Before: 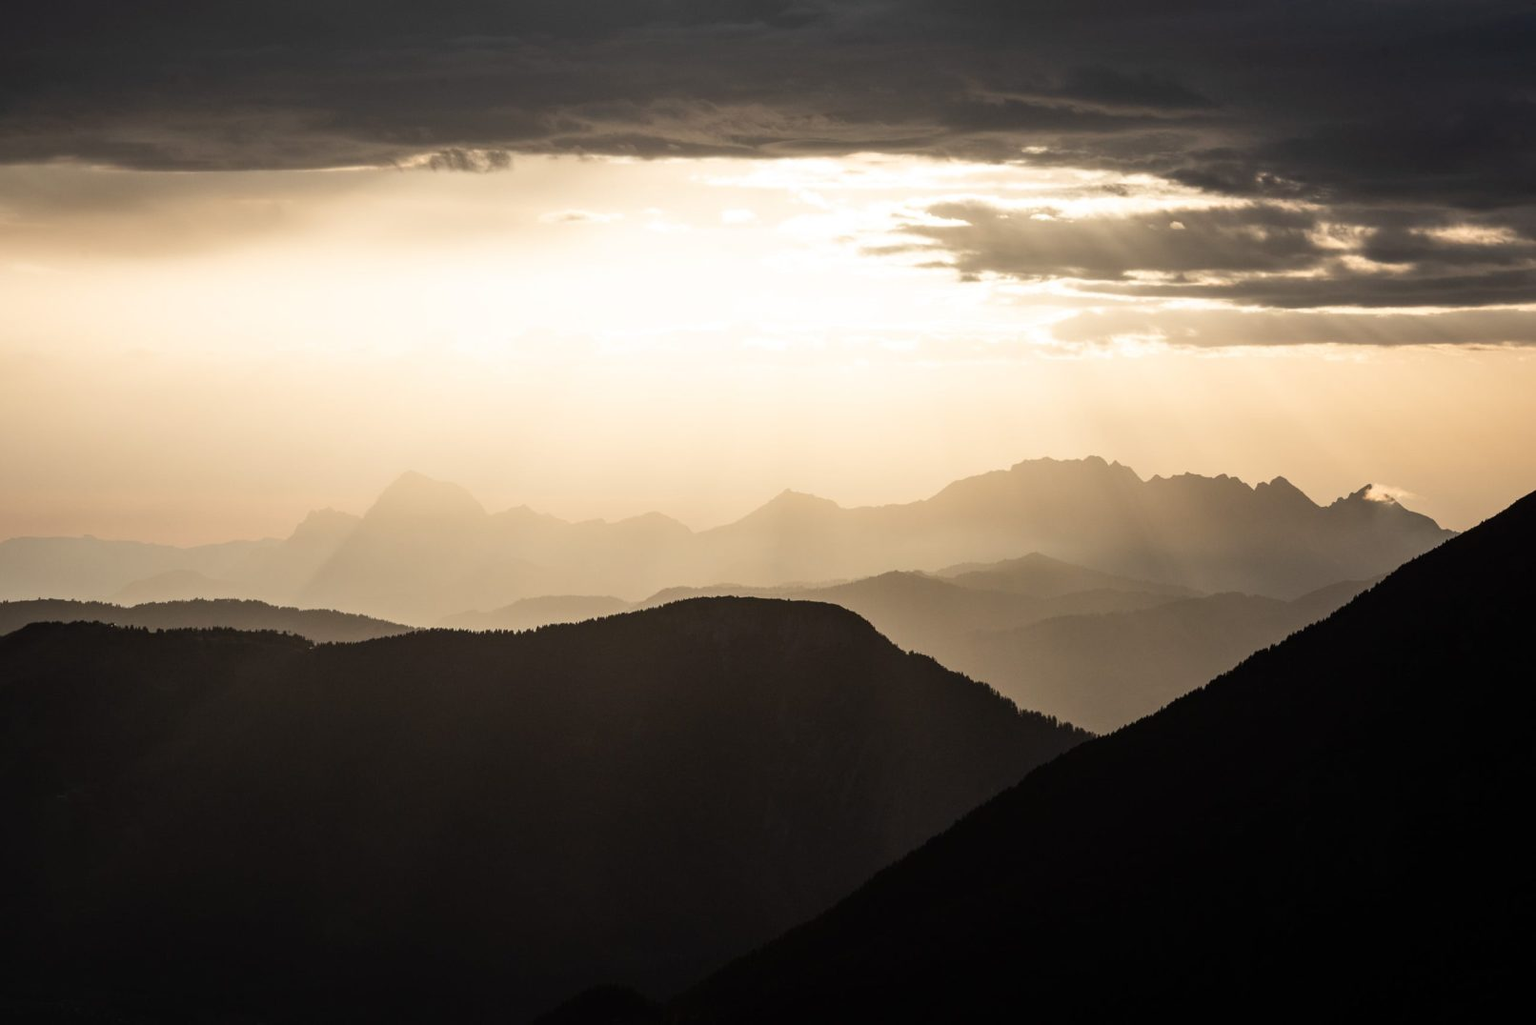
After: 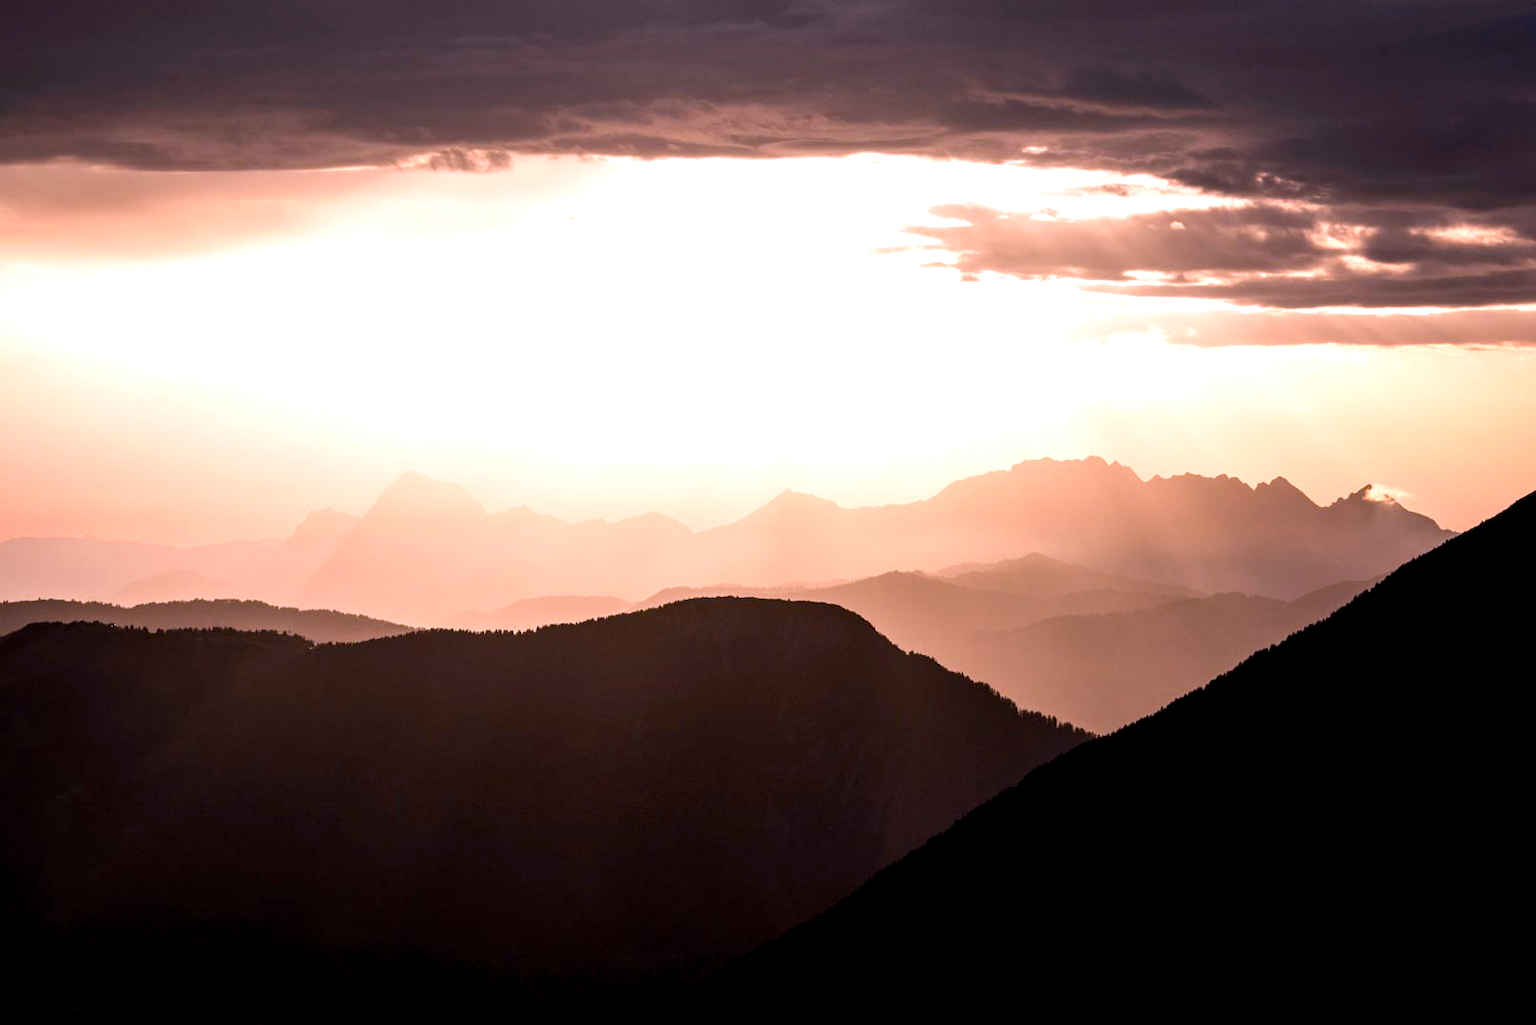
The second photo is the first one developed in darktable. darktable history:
exposure: exposure 0.236 EV, compensate highlight preservation false
white balance: red 1.188, blue 1.11
color balance rgb: global offset › luminance -0.51%, perceptual saturation grading › global saturation 27.53%, perceptual saturation grading › highlights -25%, perceptual saturation grading › shadows 25%, perceptual brilliance grading › highlights 6.62%, perceptual brilliance grading › mid-tones 17.07%, perceptual brilliance grading › shadows -5.23%
